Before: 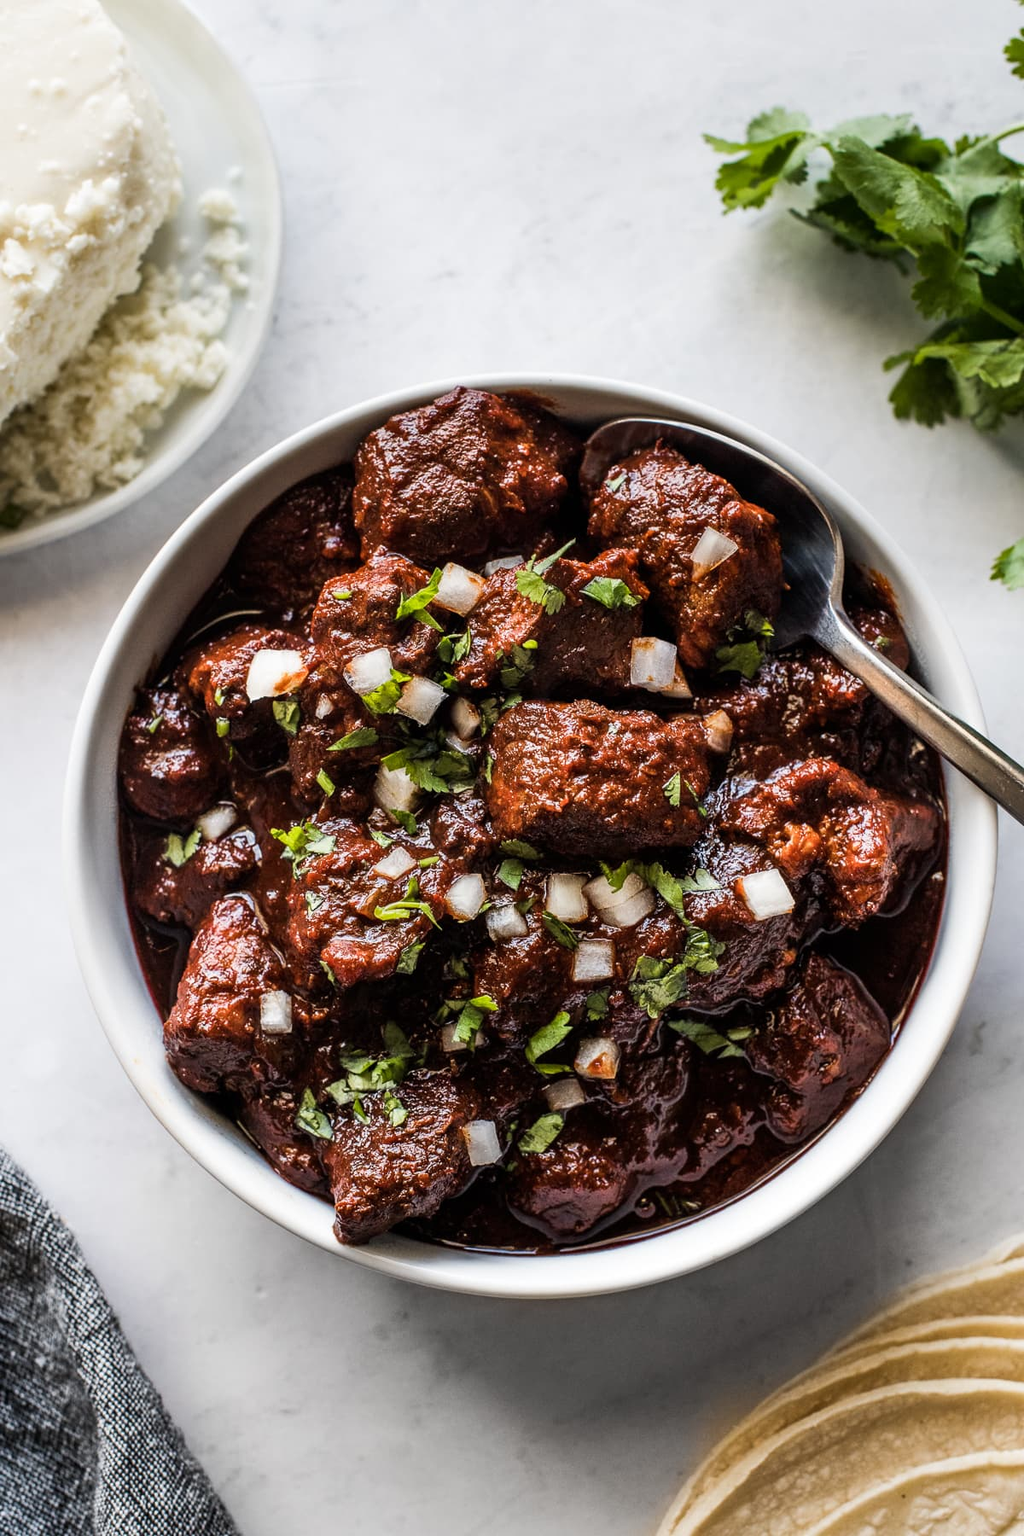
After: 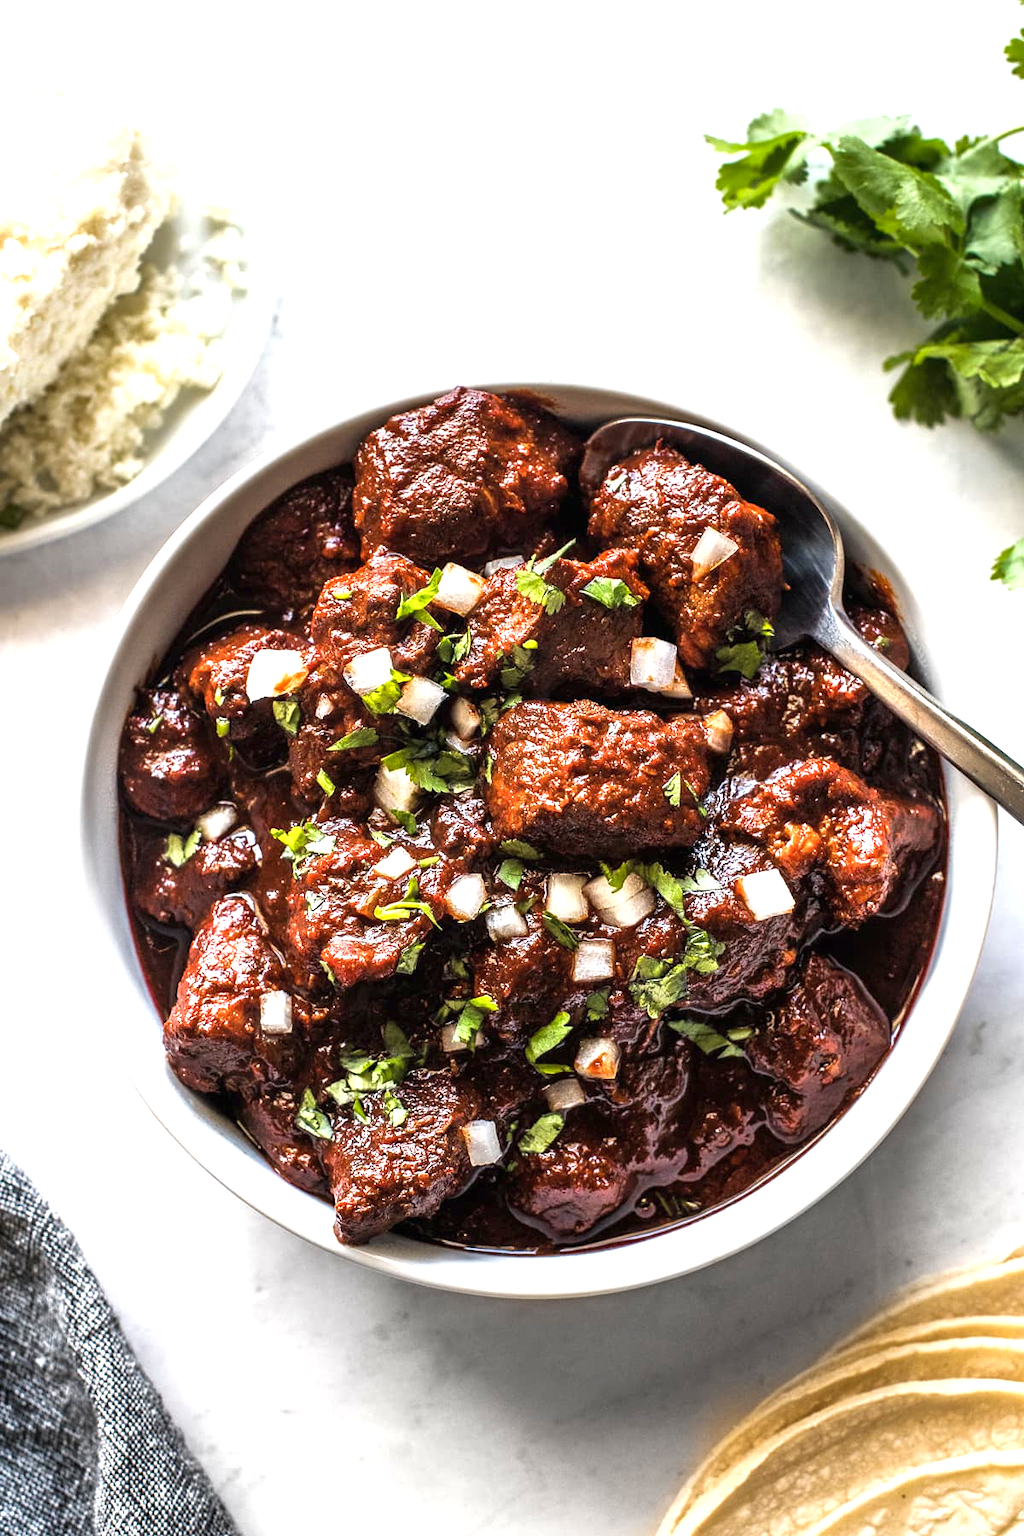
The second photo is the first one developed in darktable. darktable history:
exposure: black level correction 0, exposure 1.106 EV, compensate exposure bias true, compensate highlight preservation false
shadows and highlights: shadows 25.99, white point adjustment -3.18, highlights -29.85
